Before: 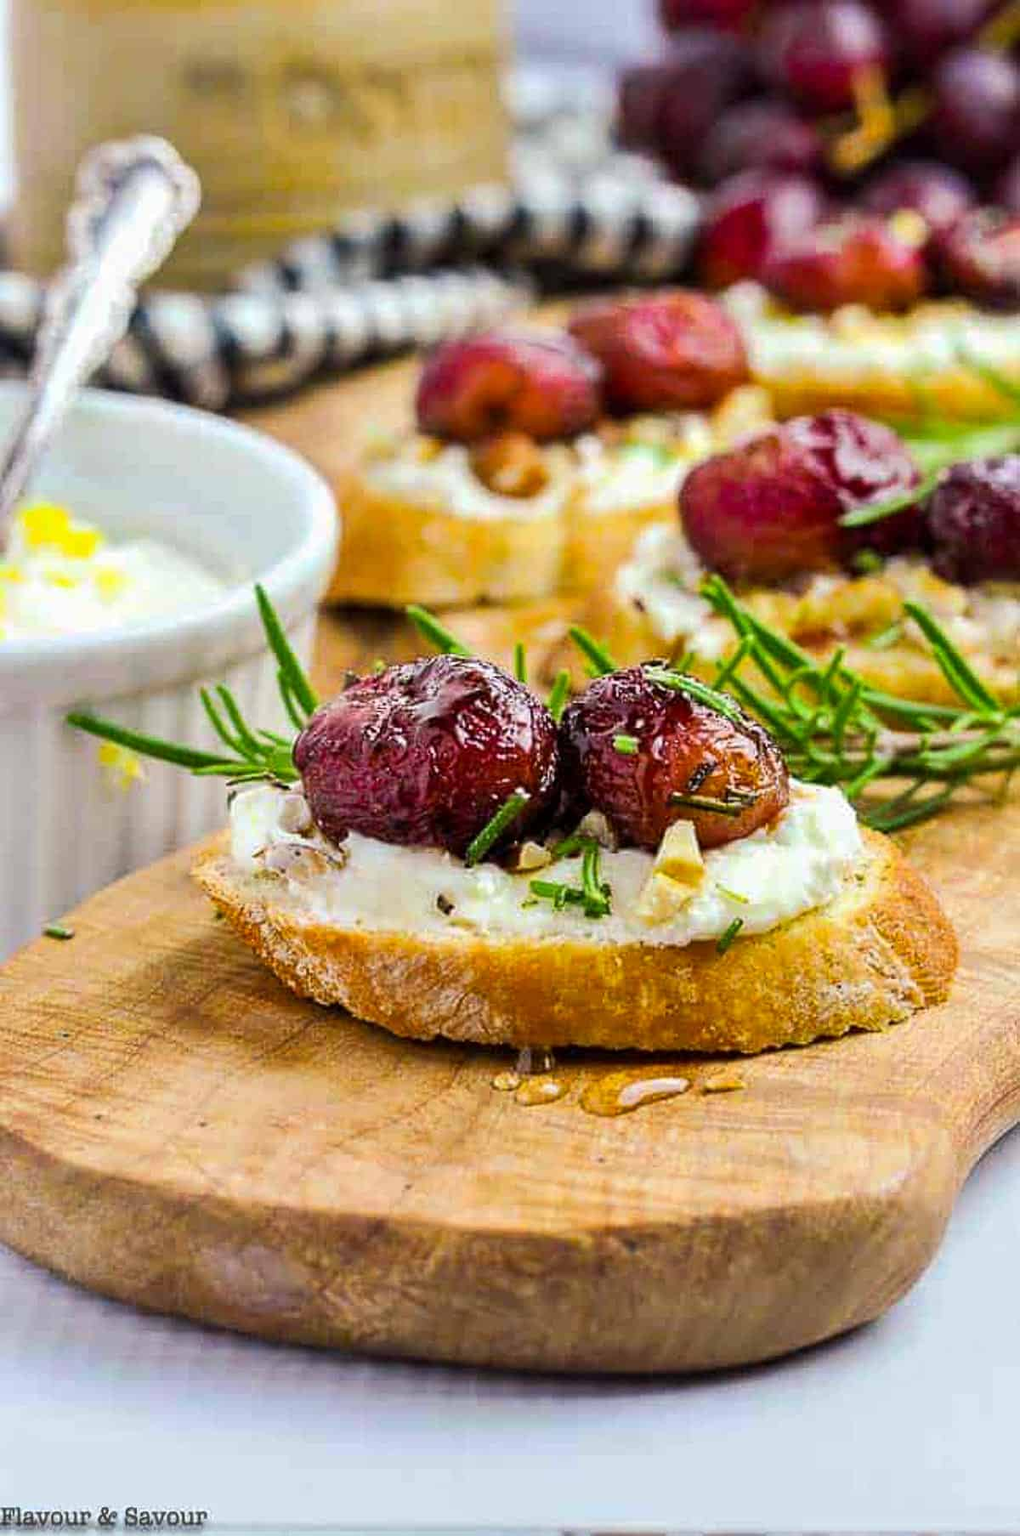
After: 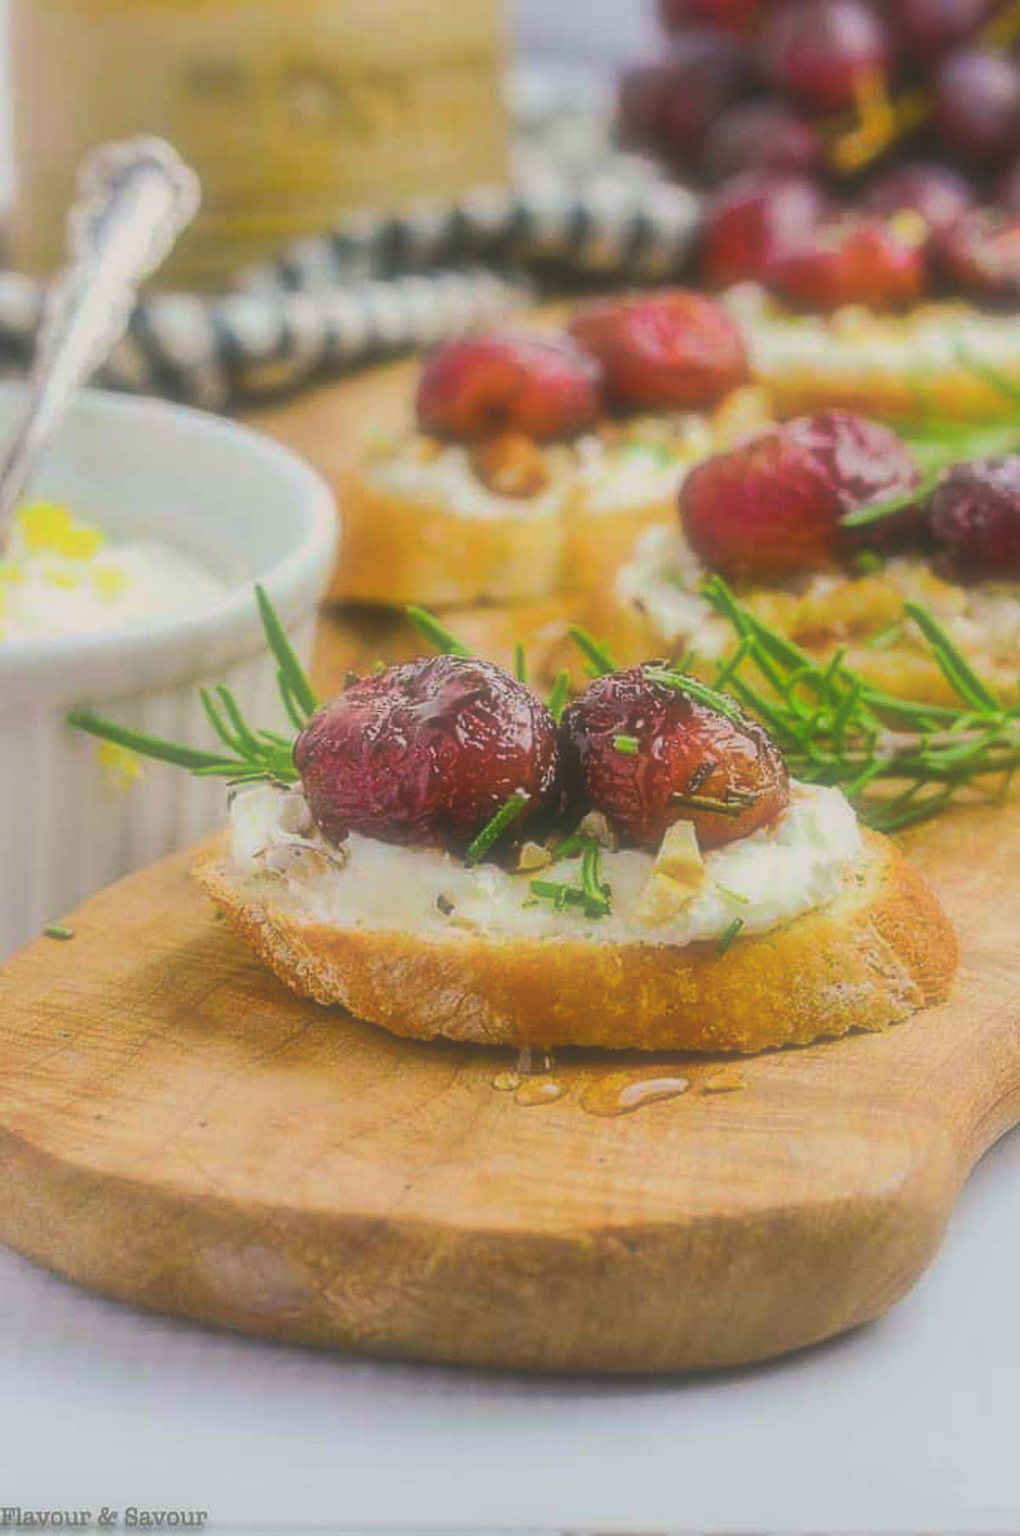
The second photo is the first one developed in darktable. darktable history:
soften: size 60.24%, saturation 65.46%, brightness 0.506 EV, mix 25.7%
color correction: highlights a* 4.02, highlights b* 4.98, shadows a* -7.55, shadows b* 4.98
contrast brightness saturation: contrast -0.28
white balance: red 1, blue 1
